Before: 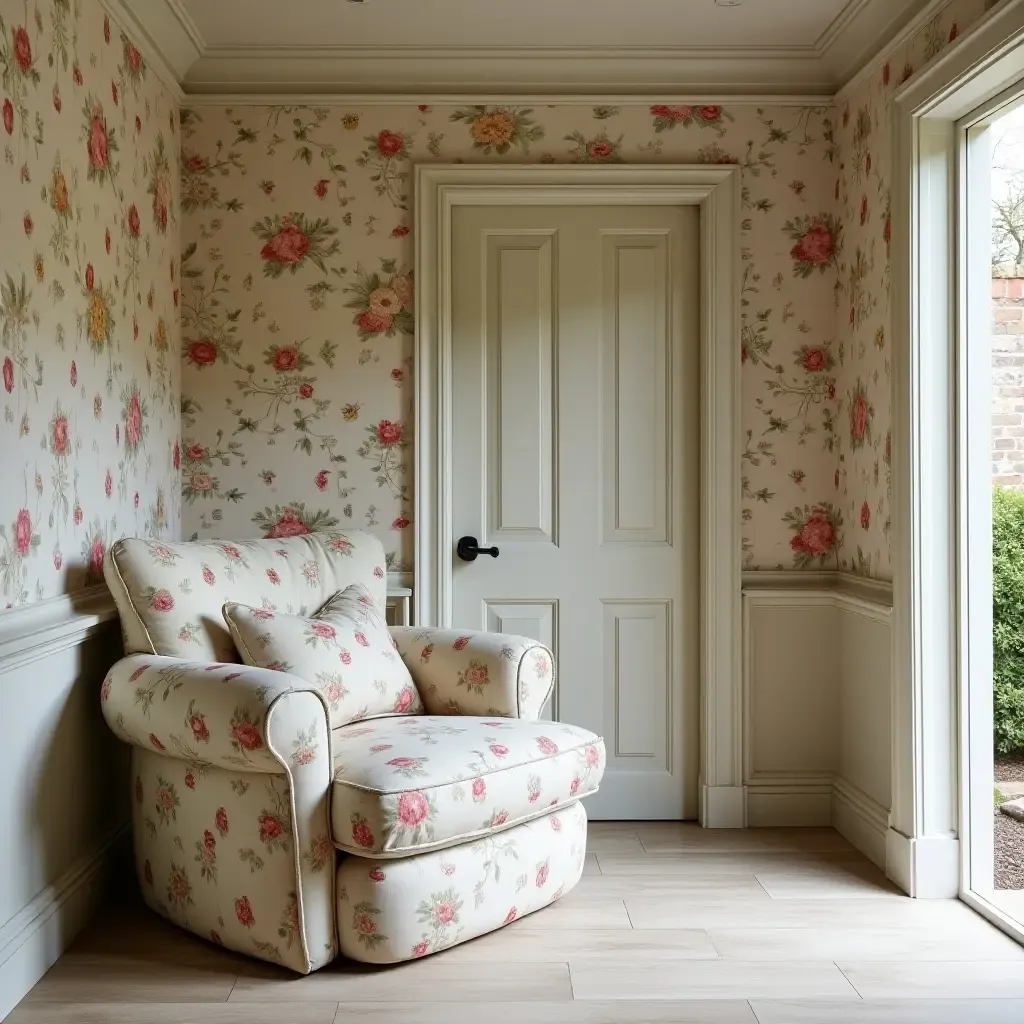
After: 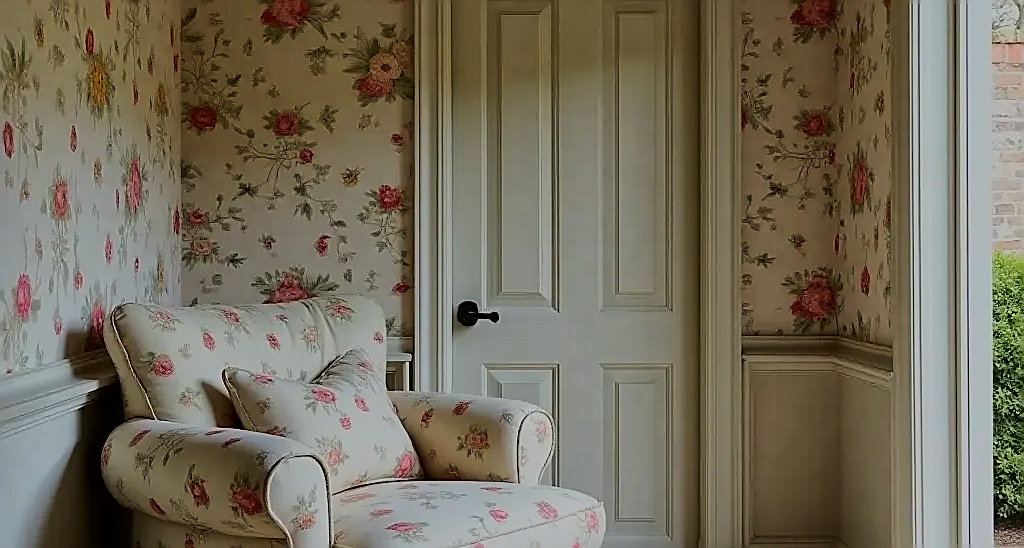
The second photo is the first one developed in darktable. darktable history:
crop and rotate: top 23.043%, bottom 23.437%
sharpen: radius 1.4, amount 1.25, threshold 0.7
global tonemap: drago (1, 100), detail 1
tone equalizer: -8 EV -1.08 EV, -7 EV -1.01 EV, -6 EV -0.867 EV, -5 EV -0.578 EV, -3 EV 0.578 EV, -2 EV 0.867 EV, -1 EV 1.01 EV, +0 EV 1.08 EV, edges refinement/feathering 500, mask exposure compensation -1.57 EV, preserve details no
